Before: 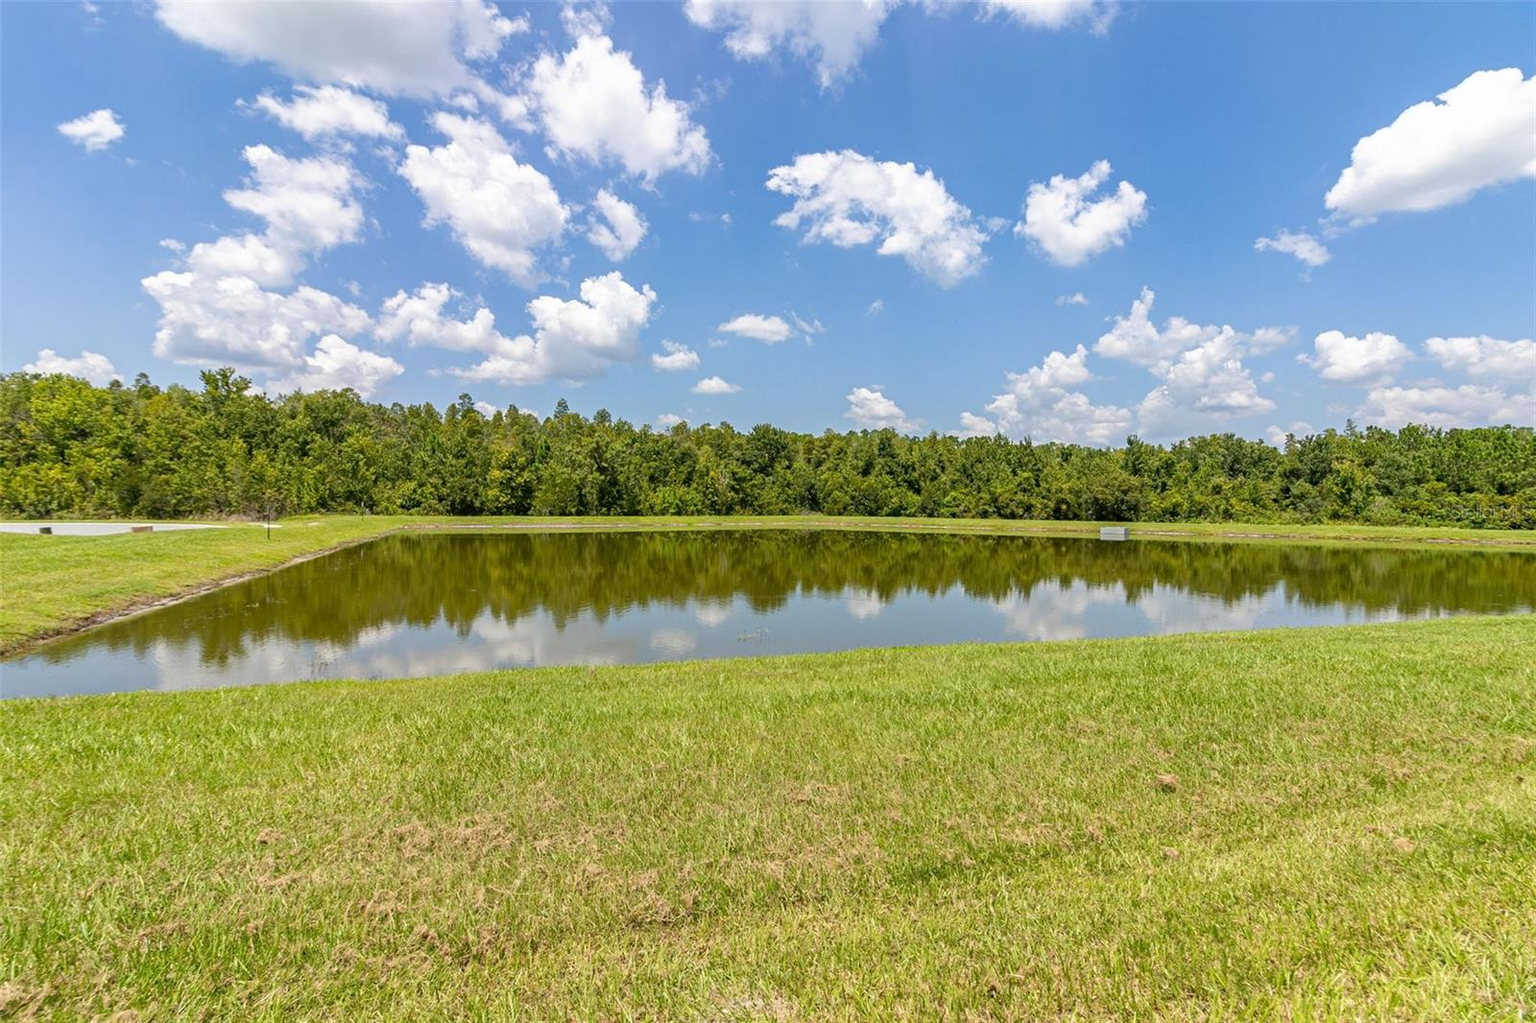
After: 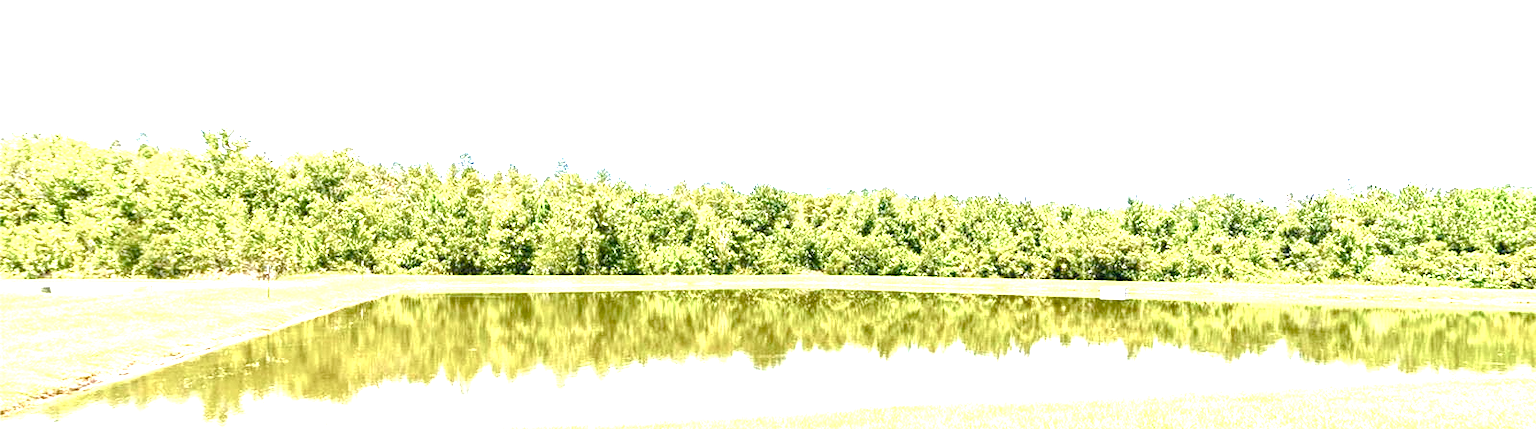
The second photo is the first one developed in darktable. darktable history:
exposure: black level correction 0.001, exposure 2.551 EV, compensate highlight preservation false
local contrast: highlights 92%, shadows 84%, detail 160%, midtone range 0.2
color balance rgb: perceptual saturation grading › global saturation 20%, perceptual saturation grading › highlights -49.603%, perceptual saturation grading › shadows 24.353%, global vibrance 20%
crop and rotate: top 23.57%, bottom 34.417%
